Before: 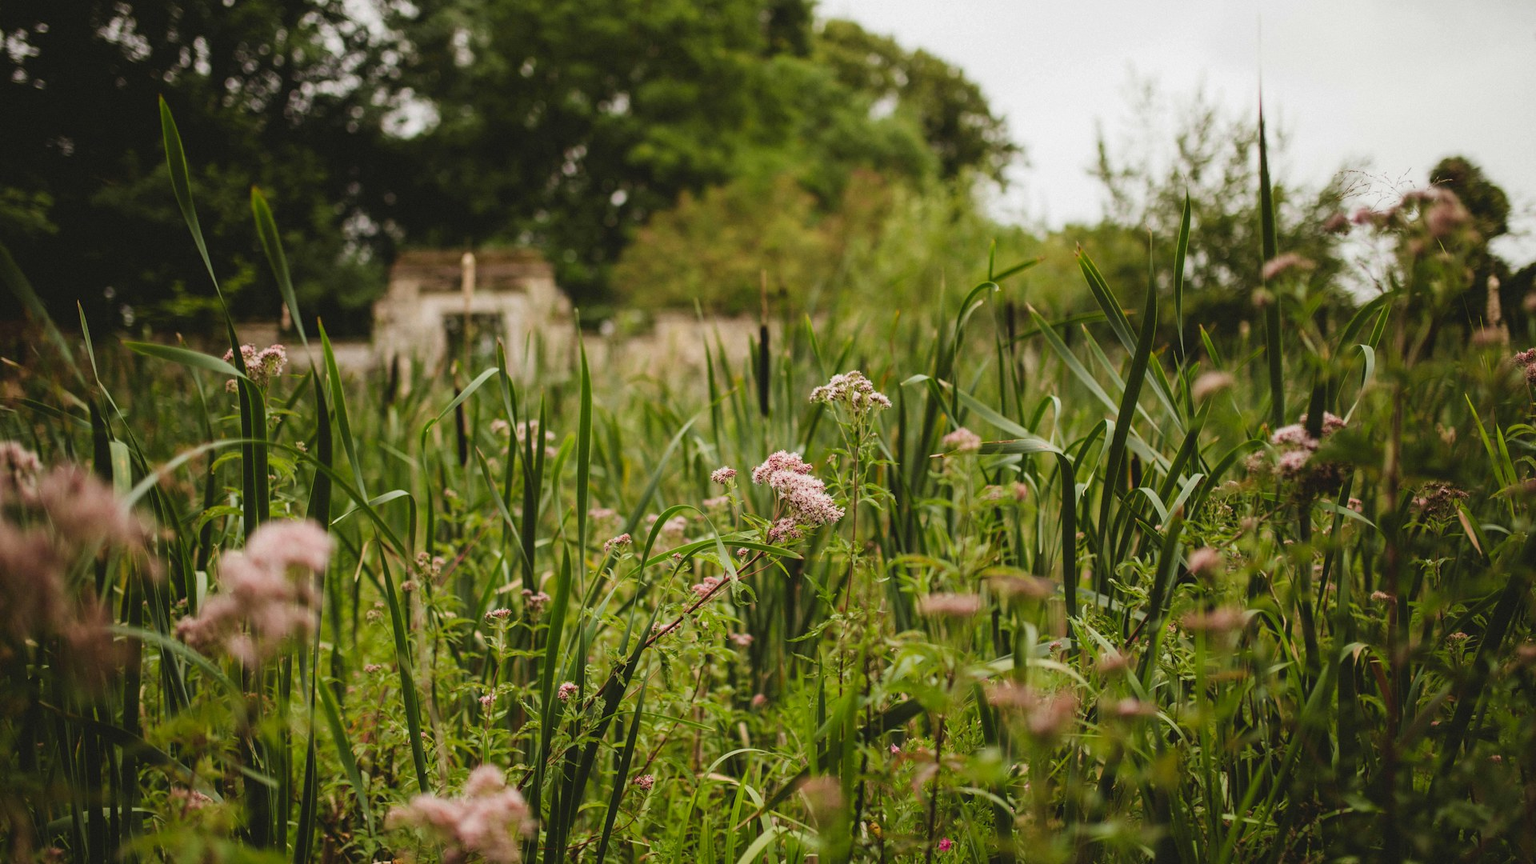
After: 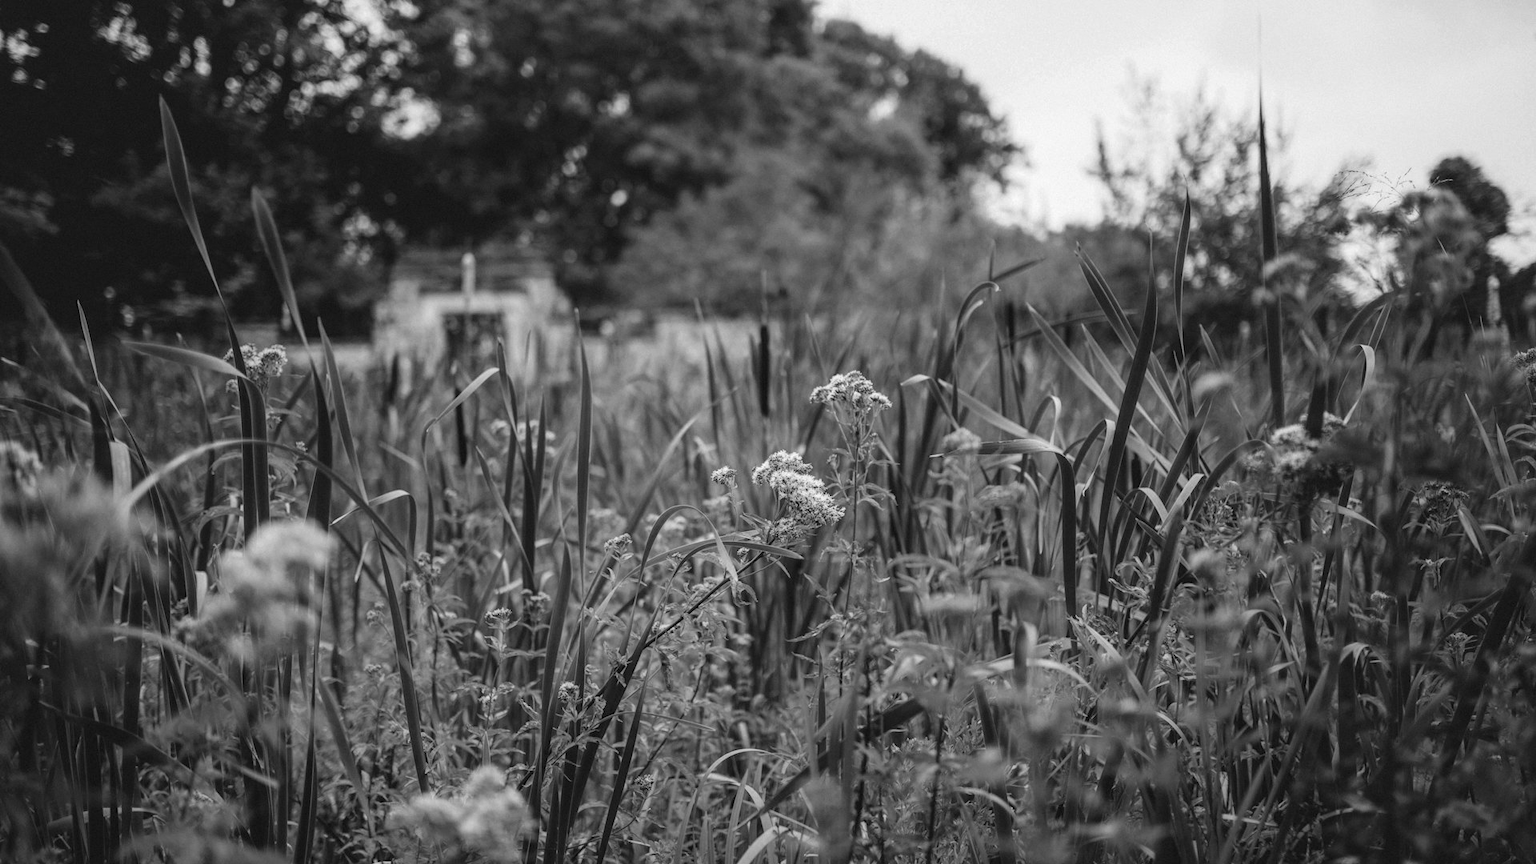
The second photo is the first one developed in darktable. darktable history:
monochrome: on, module defaults
color zones: curves: ch0 [(0.004, 0.388) (0.125, 0.392) (0.25, 0.404) (0.375, 0.5) (0.5, 0.5) (0.625, 0.5) (0.75, 0.5) (0.875, 0.5)]; ch1 [(0, 0.5) (0.125, 0.5) (0.25, 0.5) (0.375, 0.124) (0.524, 0.124) (0.645, 0.128) (0.789, 0.132) (0.914, 0.096) (0.998, 0.068)]
local contrast: on, module defaults
white balance: red 1.042, blue 1.17
